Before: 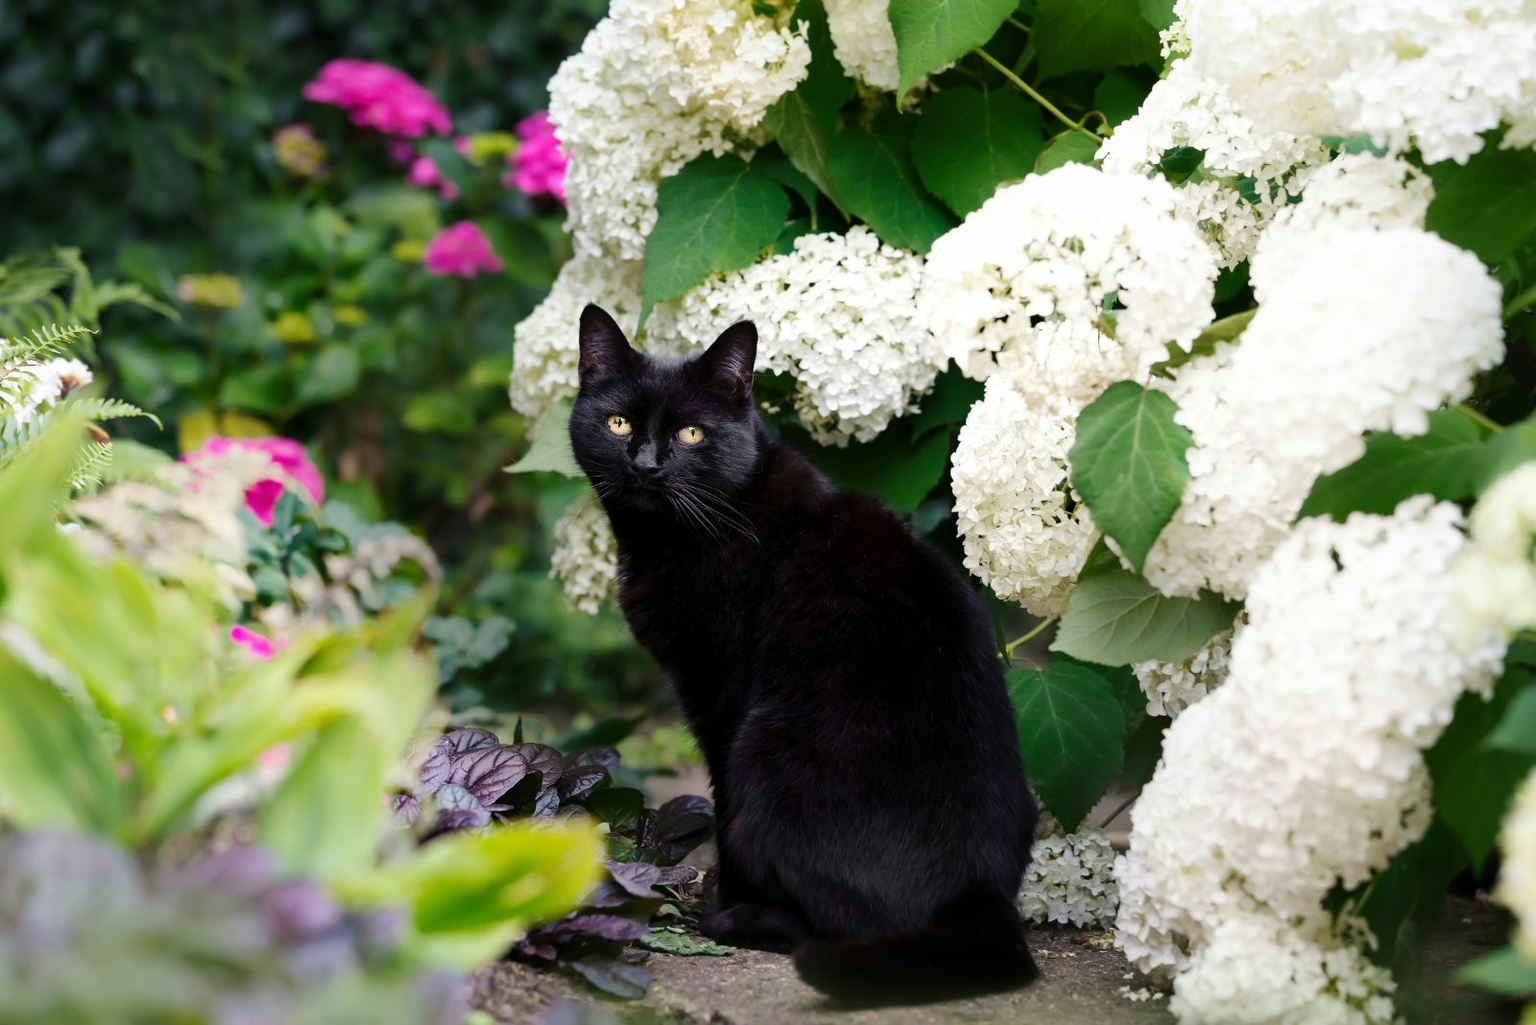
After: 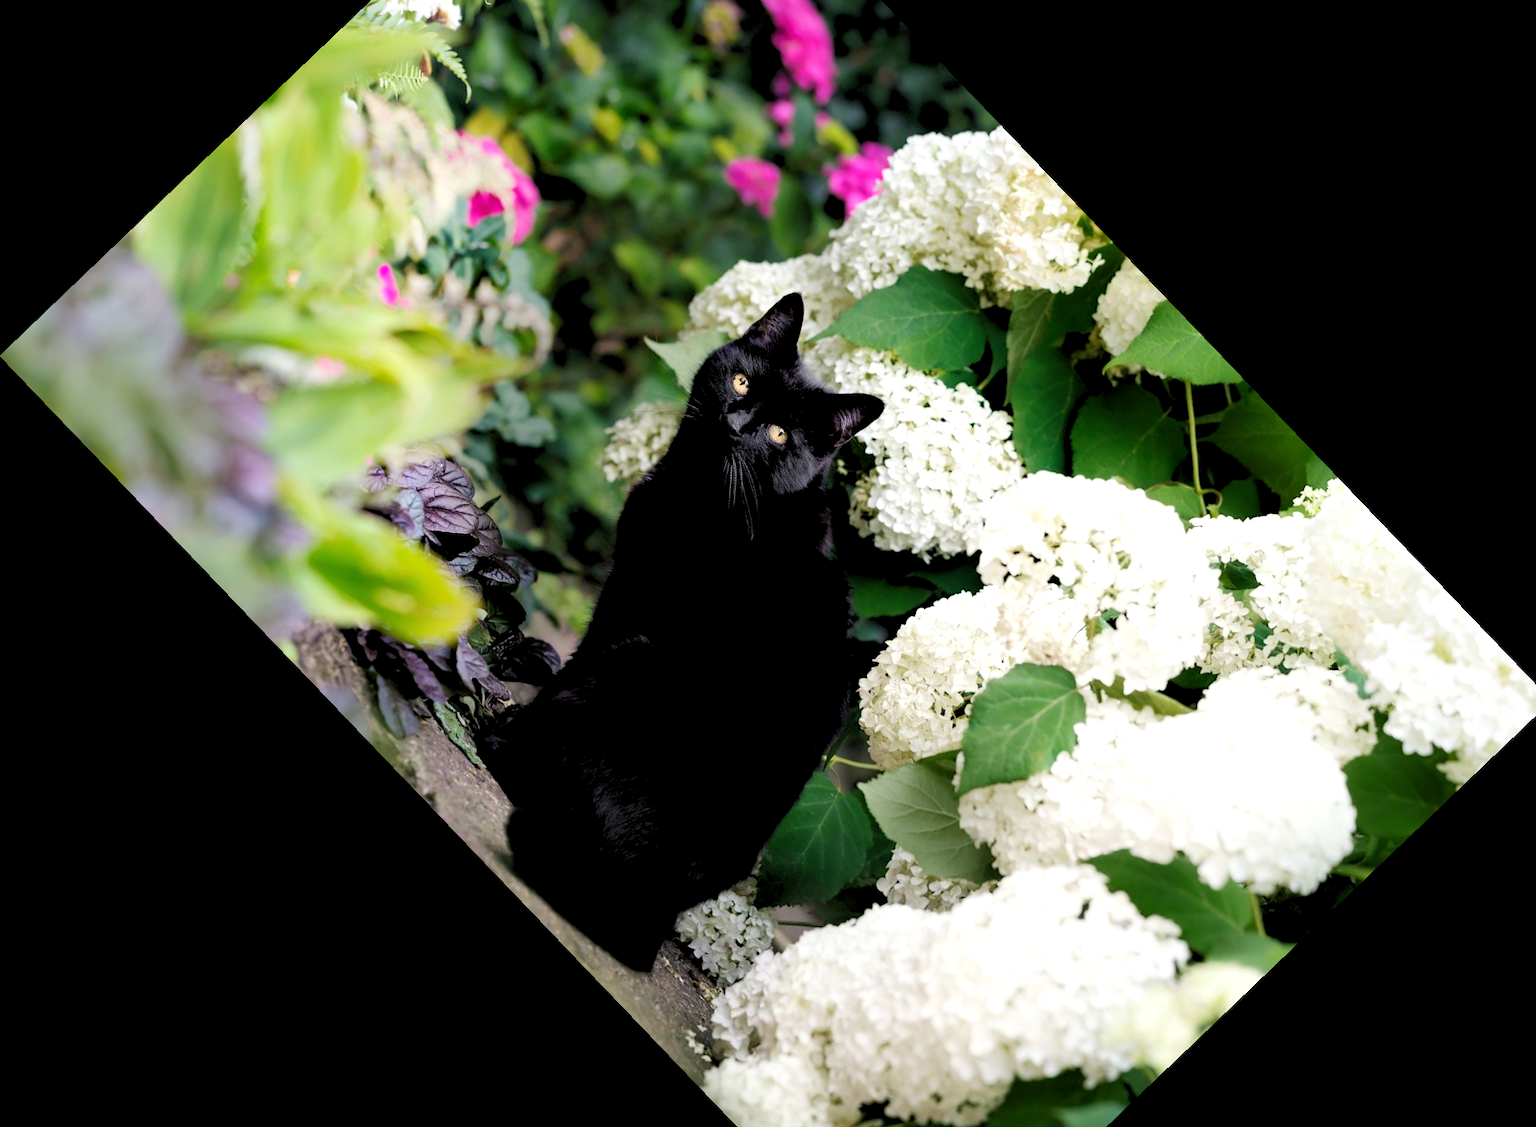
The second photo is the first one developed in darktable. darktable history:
crop and rotate: angle -46.26°, top 16.234%, right 0.912%, bottom 11.704%
rgb levels: levels [[0.013, 0.434, 0.89], [0, 0.5, 1], [0, 0.5, 1]]
